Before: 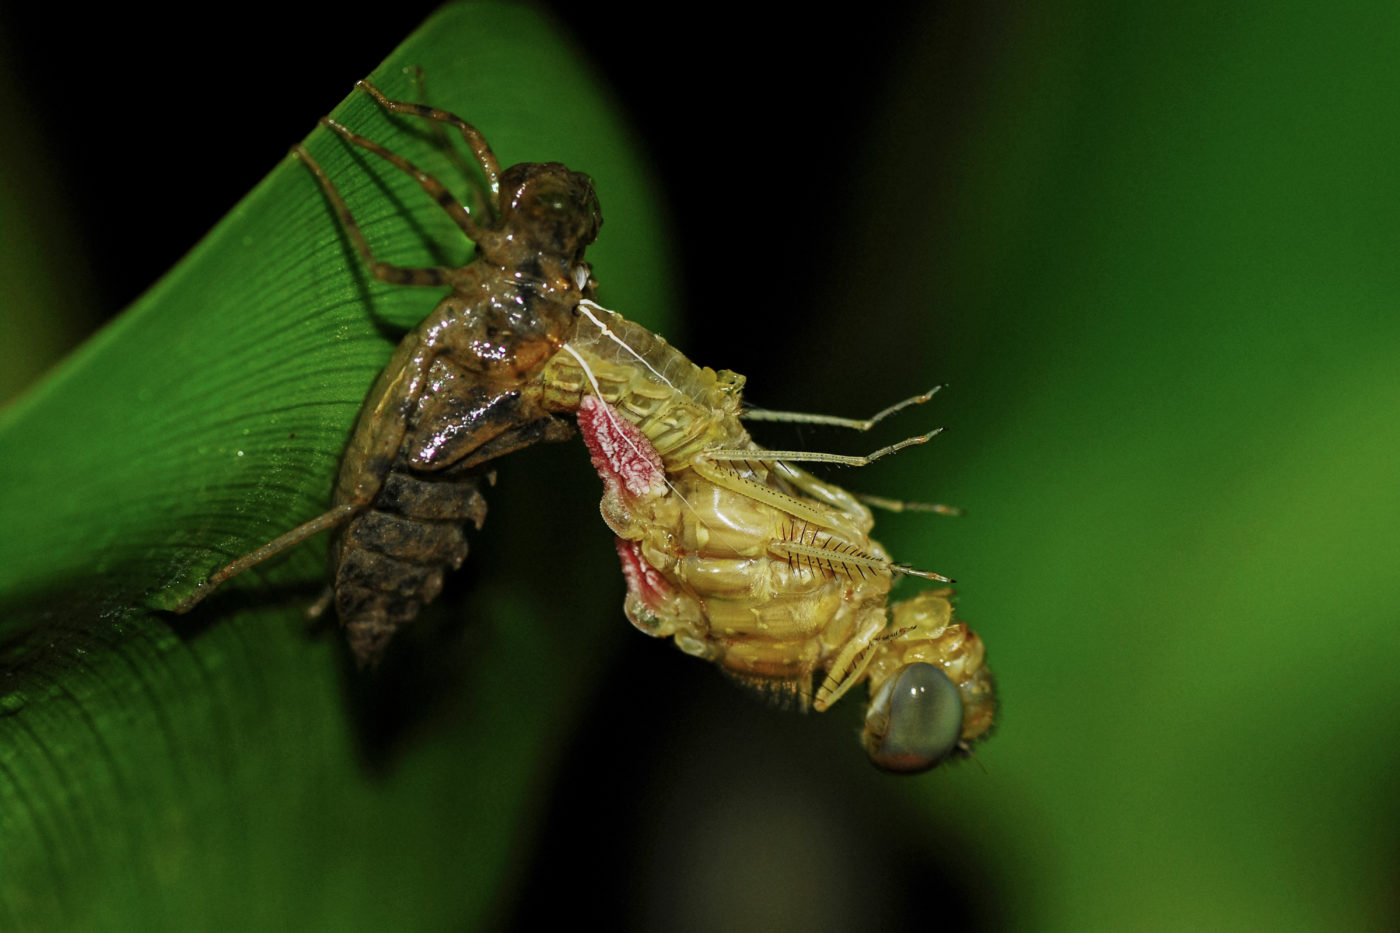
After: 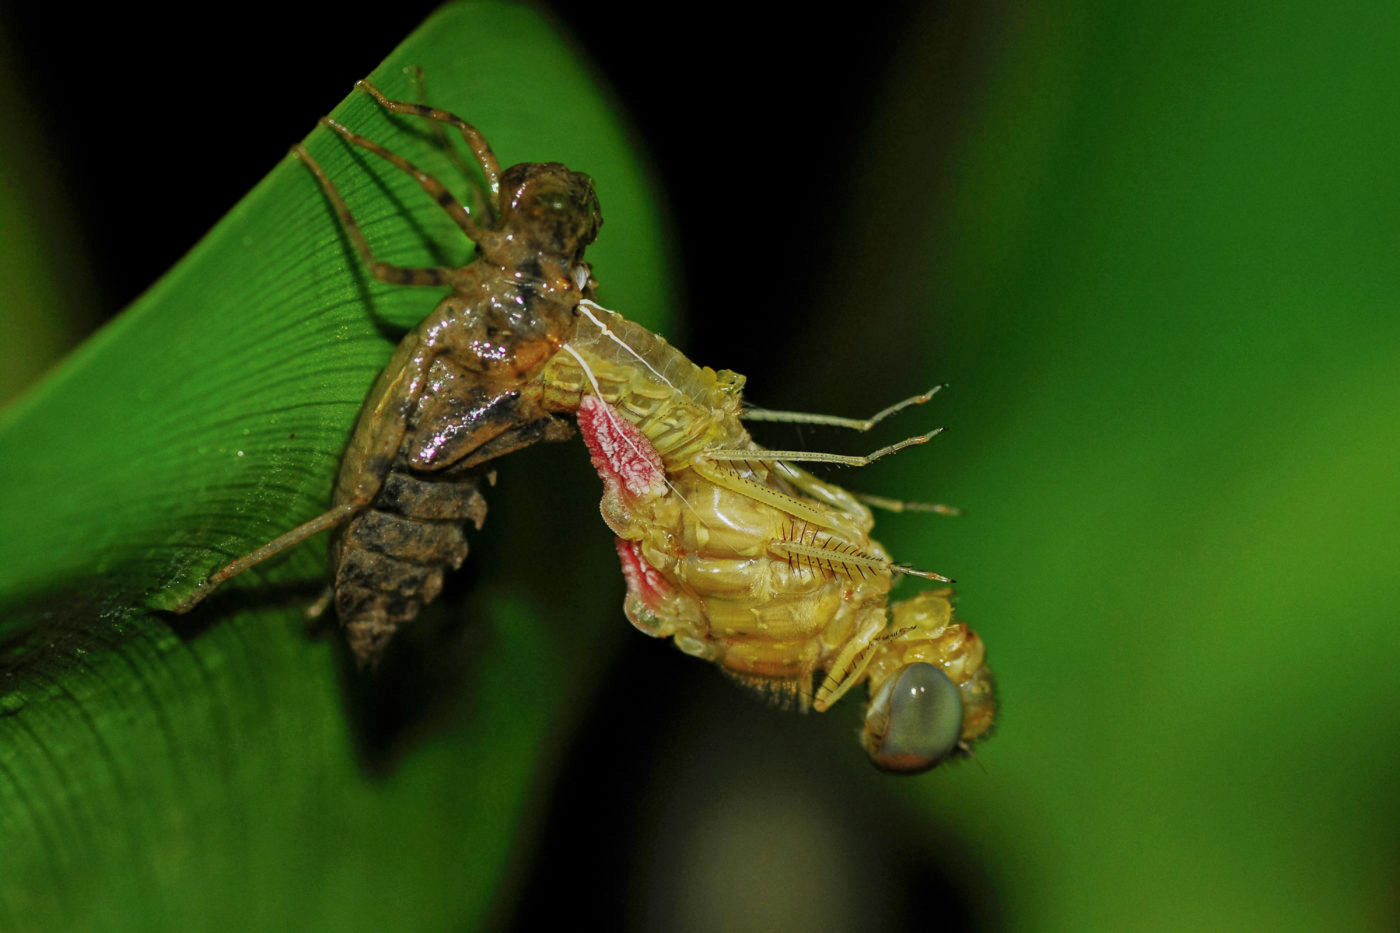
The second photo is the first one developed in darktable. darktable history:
shadows and highlights: on, module defaults
contrast brightness saturation: saturation 0.1
